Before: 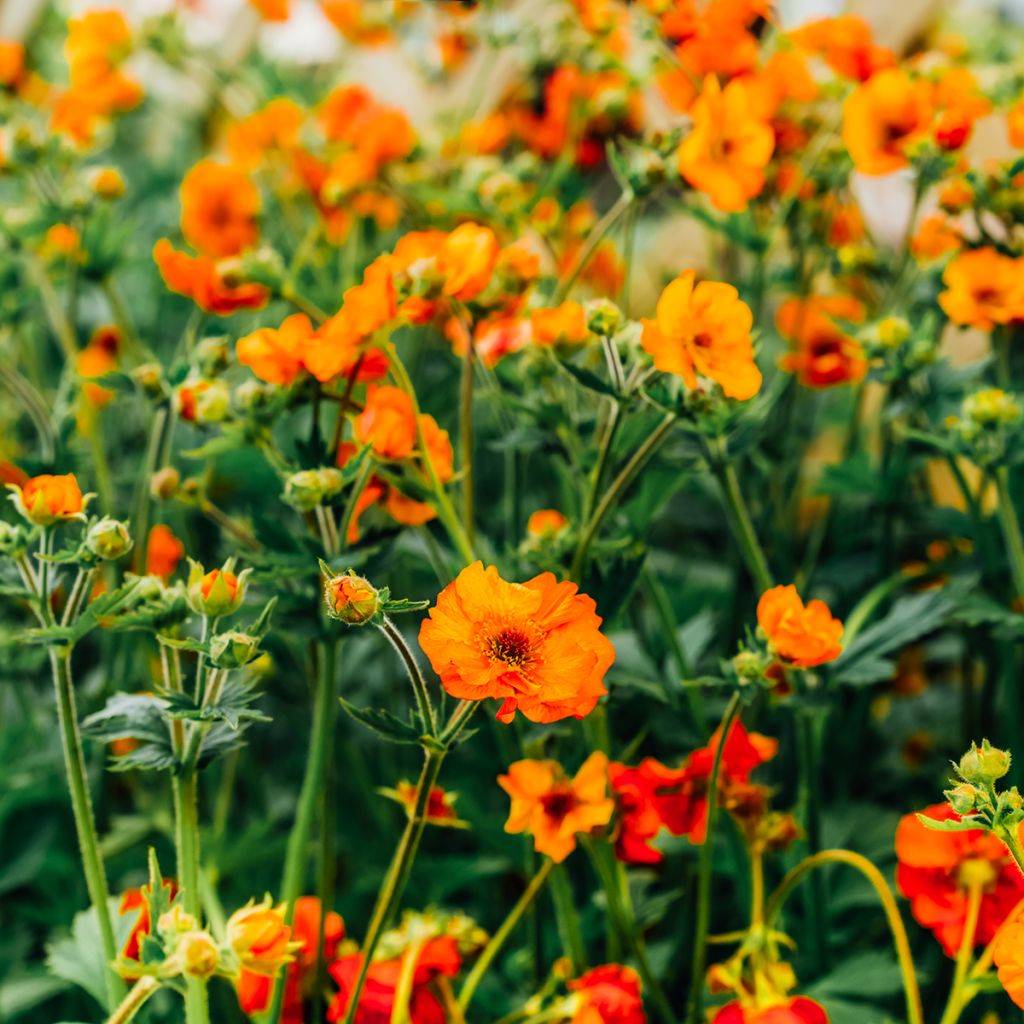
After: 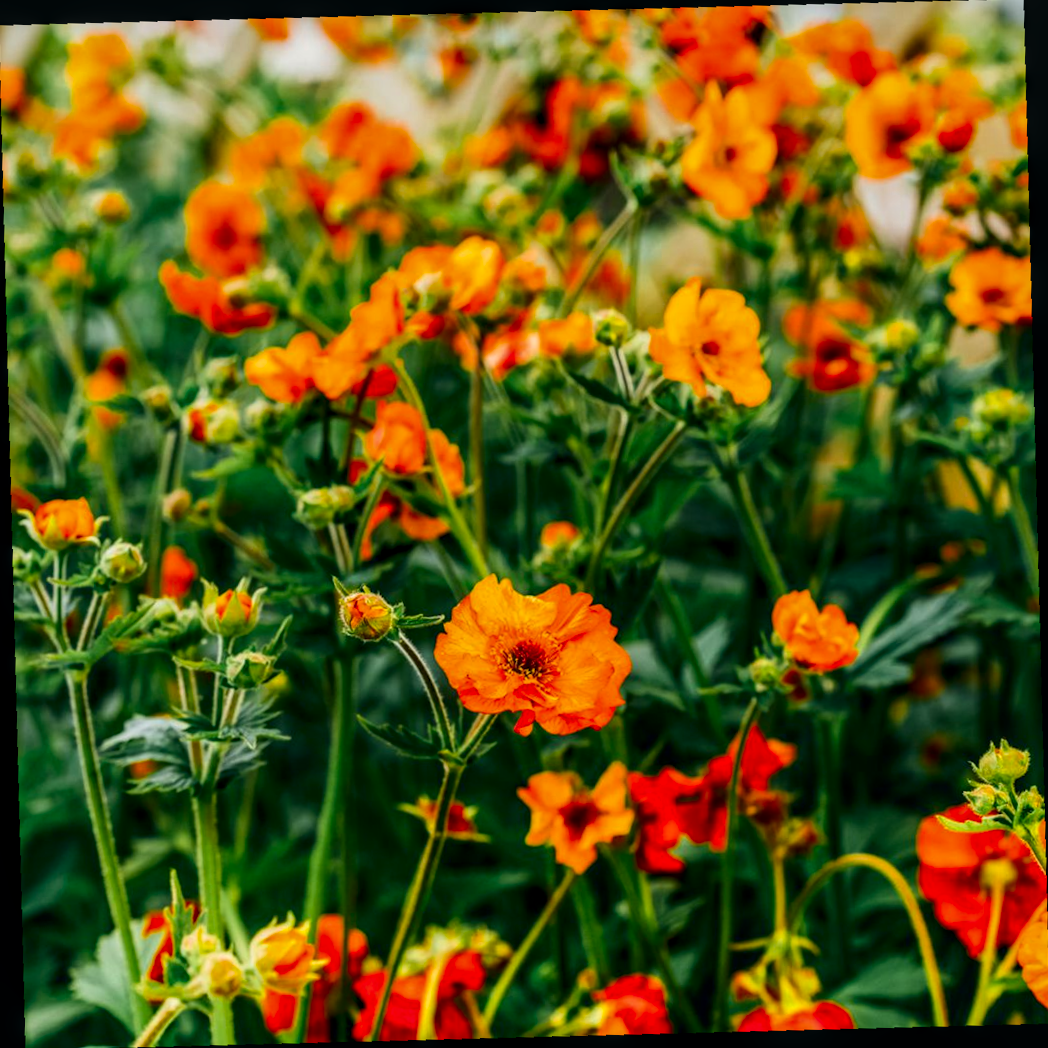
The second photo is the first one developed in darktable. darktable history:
contrast brightness saturation: contrast 0.07, brightness -0.14, saturation 0.11
local contrast: on, module defaults
crop and rotate: angle -1.69°
rotate and perspective: rotation -3.18°, automatic cropping off
color balance: mode lift, gamma, gain (sRGB), lift [1, 1, 1.022, 1.026]
